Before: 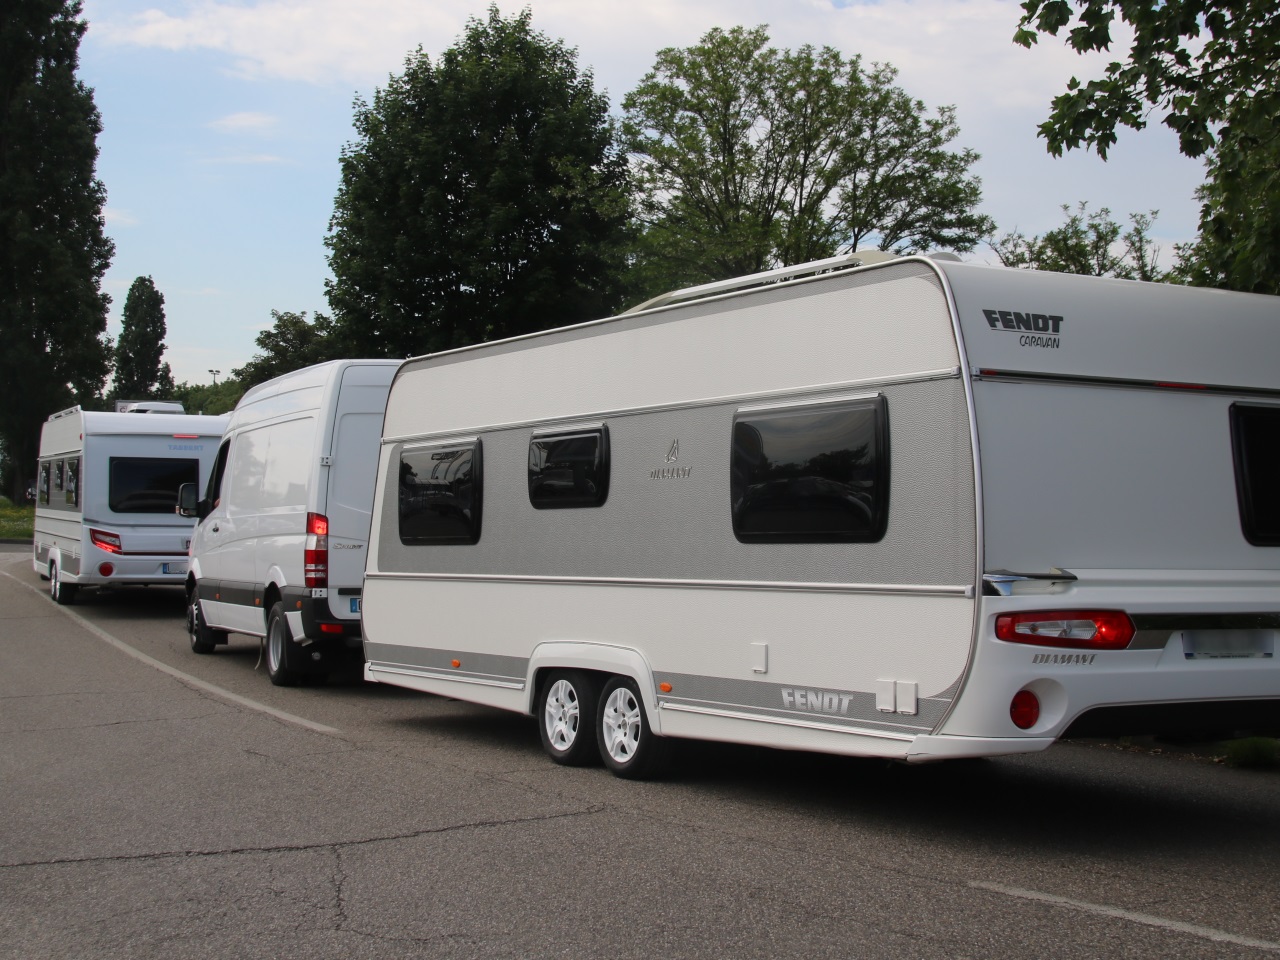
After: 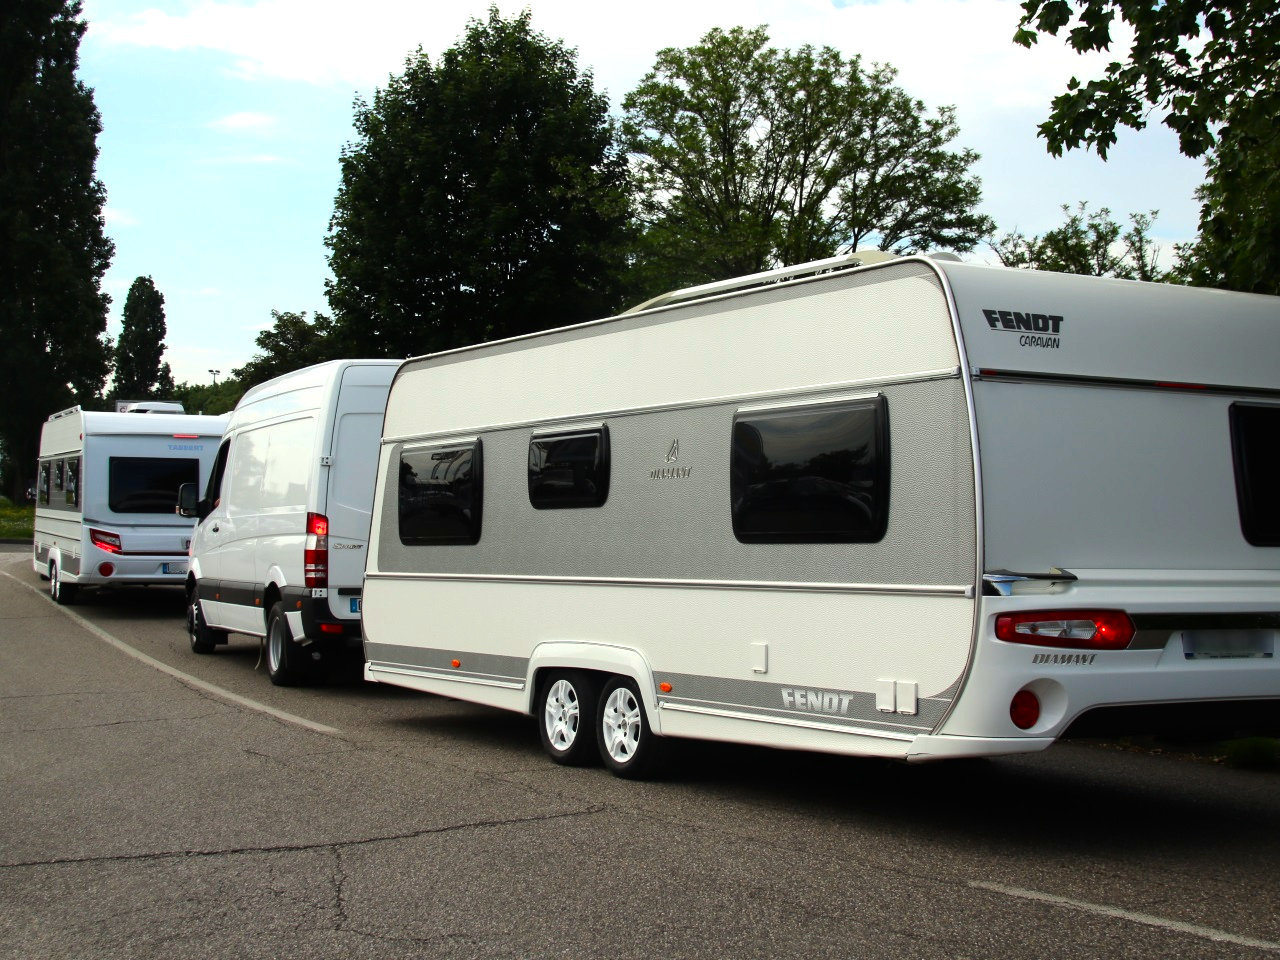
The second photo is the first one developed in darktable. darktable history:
tone equalizer: -8 EV -0.753 EV, -7 EV -0.738 EV, -6 EV -0.581 EV, -5 EV -0.414 EV, -3 EV 0.367 EV, -2 EV 0.6 EV, -1 EV 0.674 EV, +0 EV 0.77 EV, edges refinement/feathering 500, mask exposure compensation -1.57 EV, preserve details no
contrast brightness saturation: brightness -0.027, saturation 0.336
color correction: highlights a* -4.64, highlights b* 5.05, saturation 0.972
